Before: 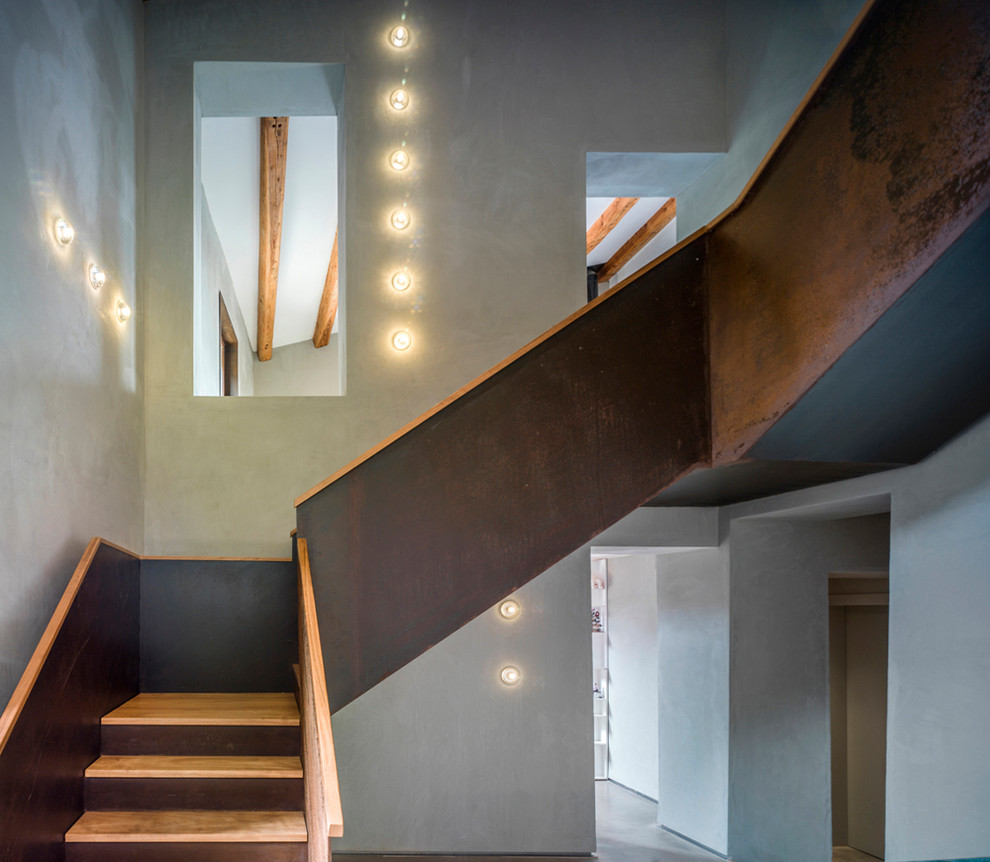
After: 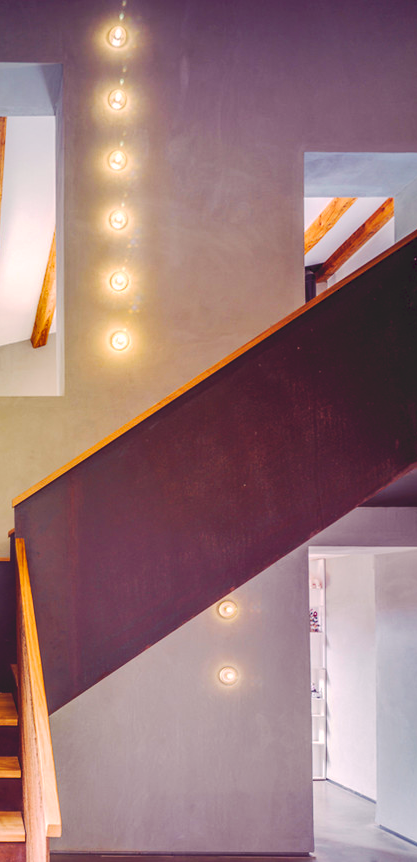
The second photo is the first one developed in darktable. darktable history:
color balance rgb: shadows lift › chroma 6.43%, shadows lift › hue 305.74°, highlights gain › chroma 2.43%, highlights gain › hue 35.74°, global offset › chroma 0.28%, global offset › hue 320.29°, linear chroma grading › global chroma 5.5%, perceptual saturation grading › global saturation 30%, contrast 5.15%
tone curve: curves: ch0 [(0, 0) (0.003, 0.126) (0.011, 0.129) (0.025, 0.129) (0.044, 0.136) (0.069, 0.145) (0.1, 0.162) (0.136, 0.182) (0.177, 0.211) (0.224, 0.254) (0.277, 0.307) (0.335, 0.366) (0.399, 0.441) (0.468, 0.533) (0.543, 0.624) (0.623, 0.702) (0.709, 0.774) (0.801, 0.835) (0.898, 0.904) (1, 1)], preserve colors none
crop: left 28.583%, right 29.231%
shadows and highlights: shadows 32.83, highlights -47.7, soften with gaussian
